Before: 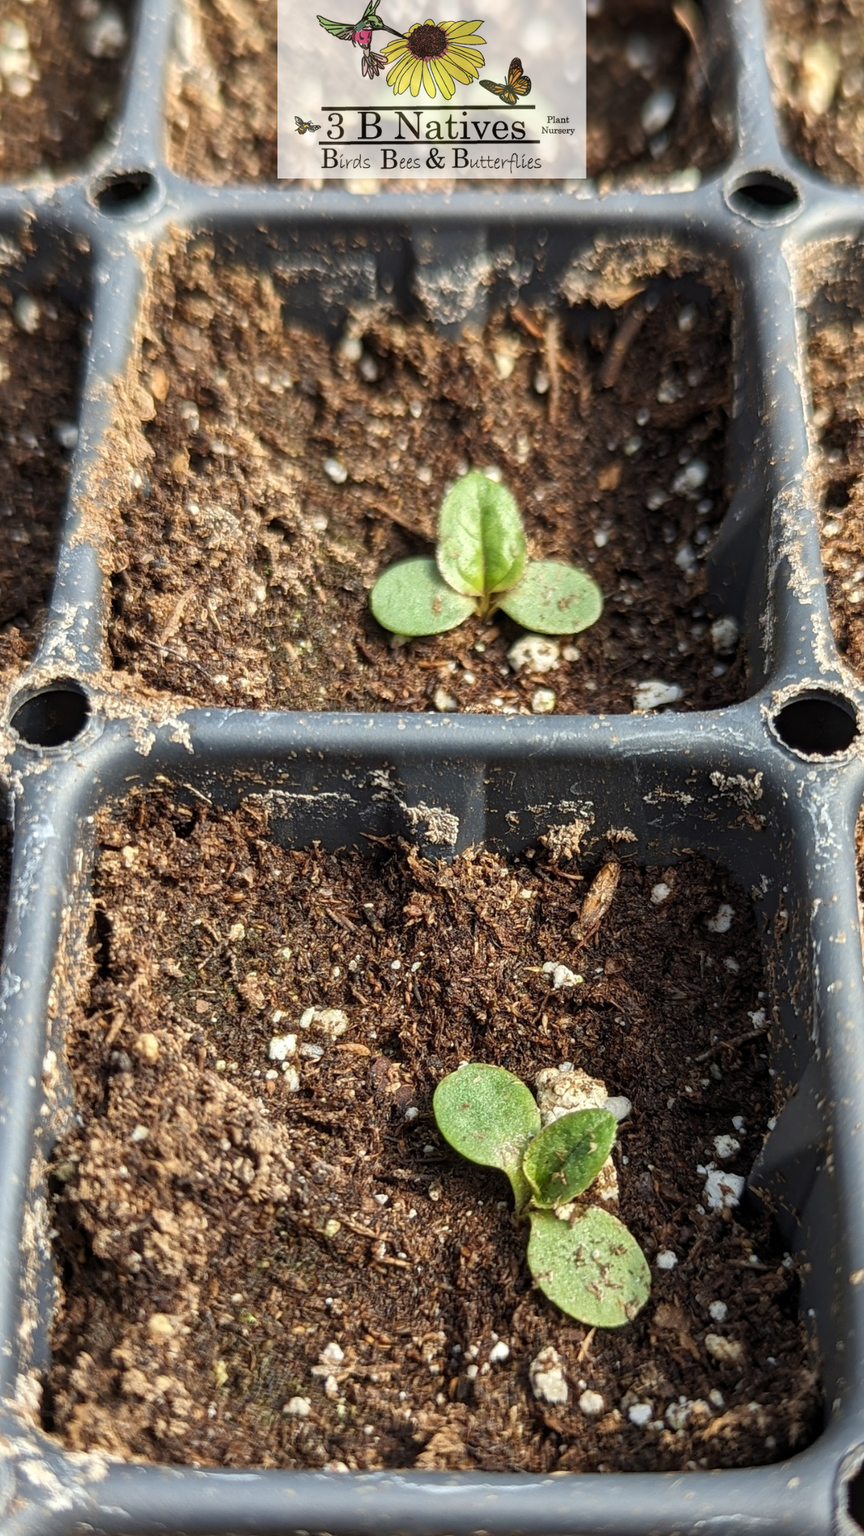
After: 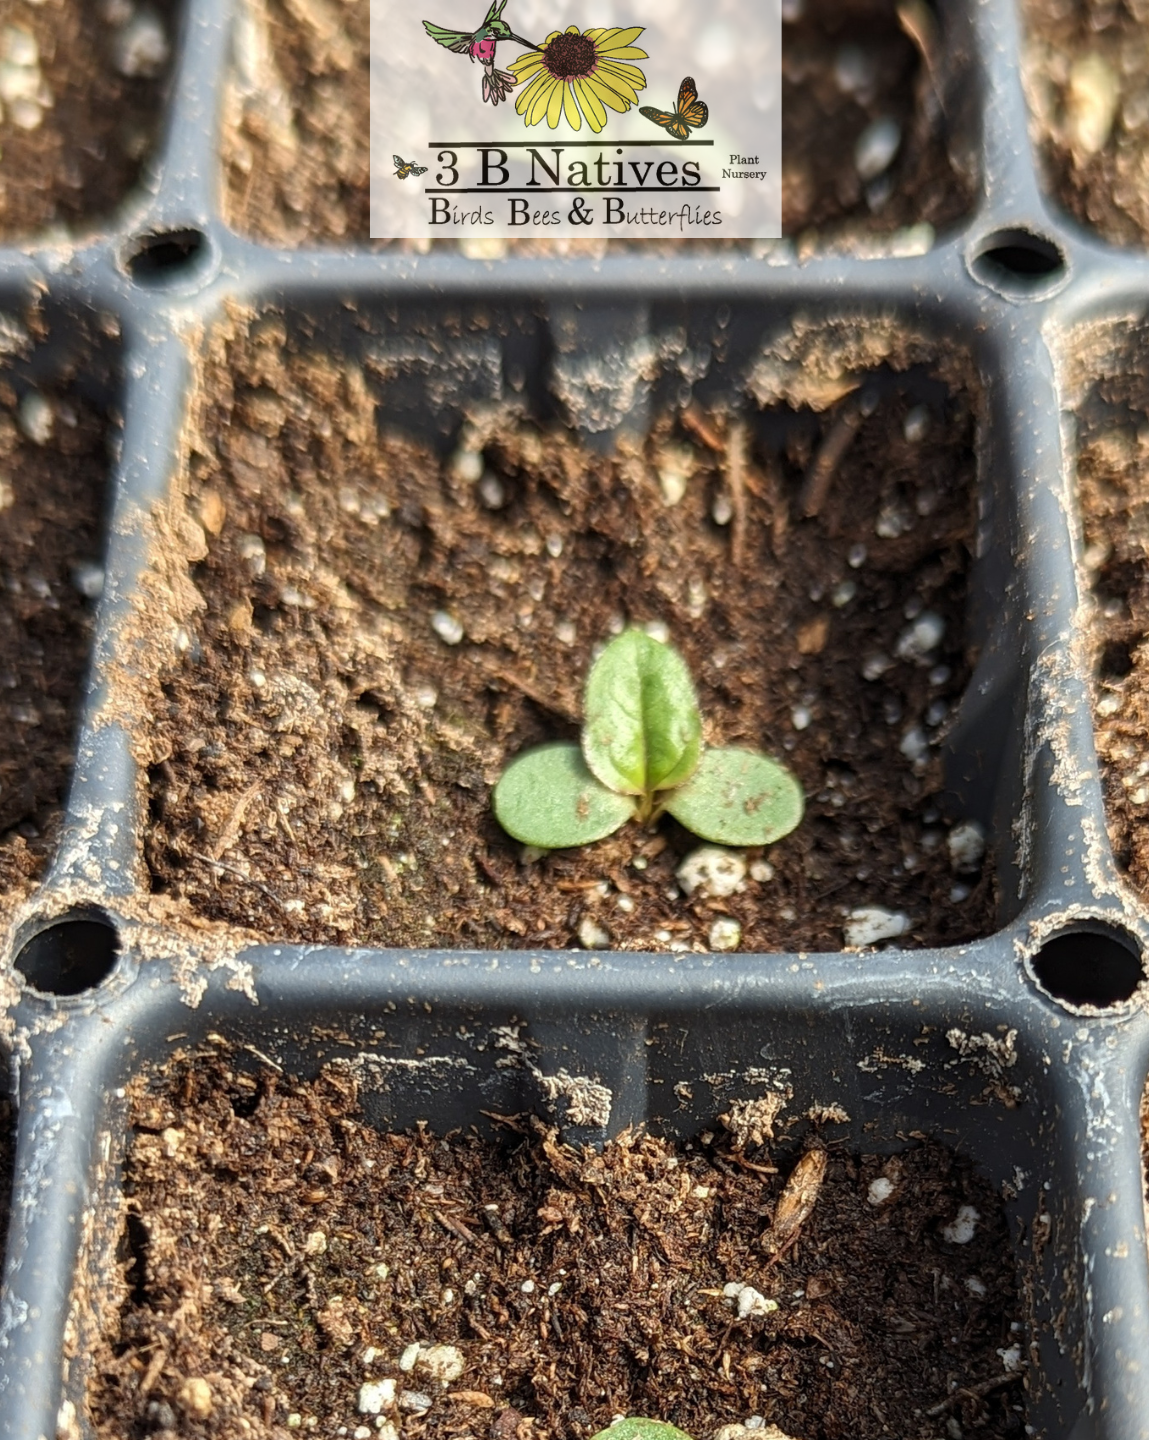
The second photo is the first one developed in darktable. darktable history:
crop: right 0.001%, bottom 29.052%
